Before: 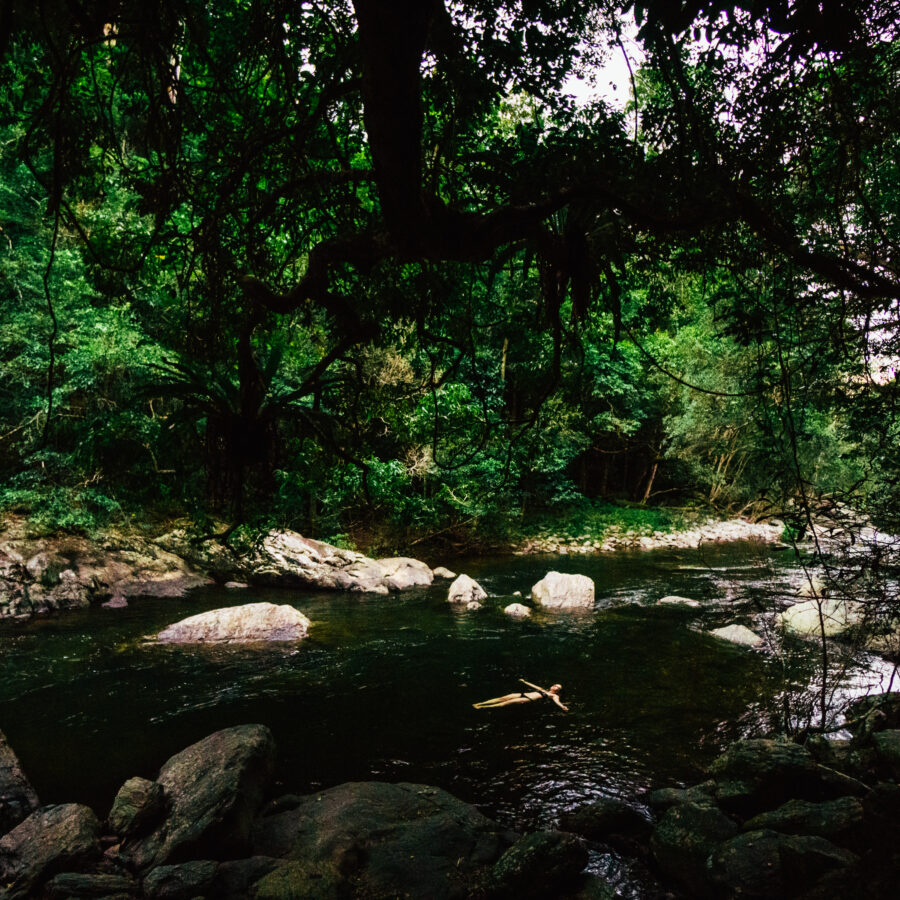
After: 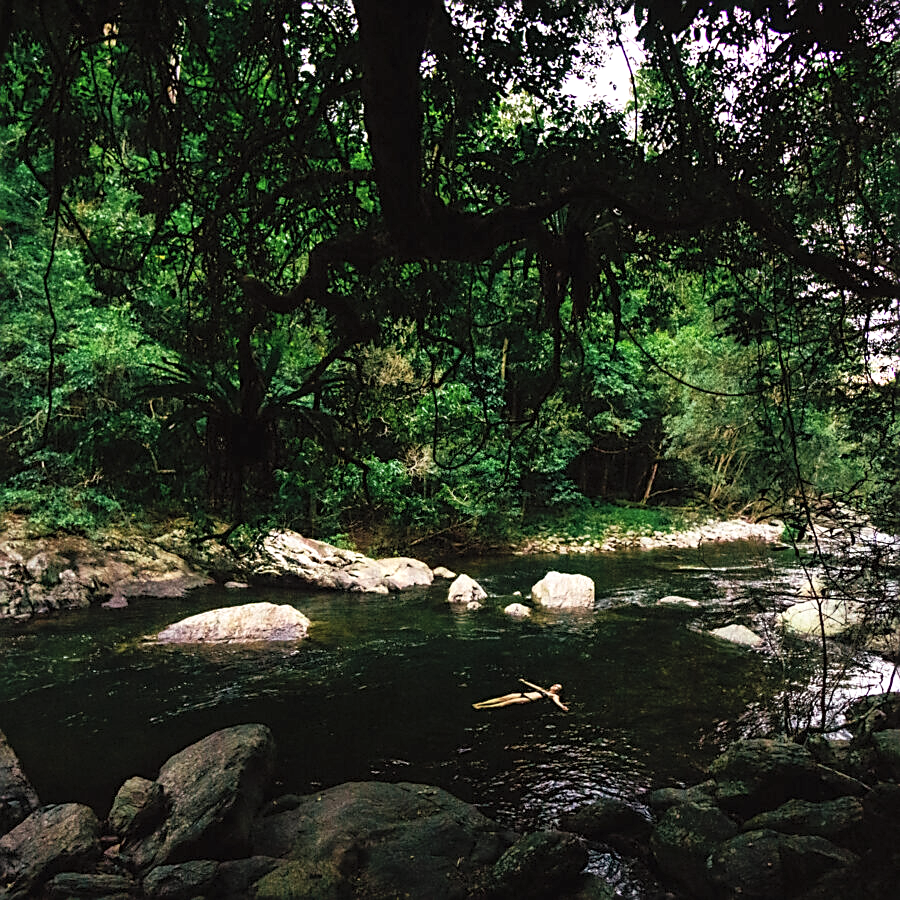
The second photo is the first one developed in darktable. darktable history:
exposure: compensate highlight preservation false
sharpen: on, module defaults
tone equalizer: -8 EV -0.001 EV, -7 EV 0.001 EV, -6 EV -0.002 EV, -5 EV -0.003 EV, -4 EV -0.062 EV, -3 EV -0.222 EV, -2 EV -0.267 EV, -1 EV 0.105 EV, +0 EV 0.303 EV
contrast brightness saturation: brightness 0.15
